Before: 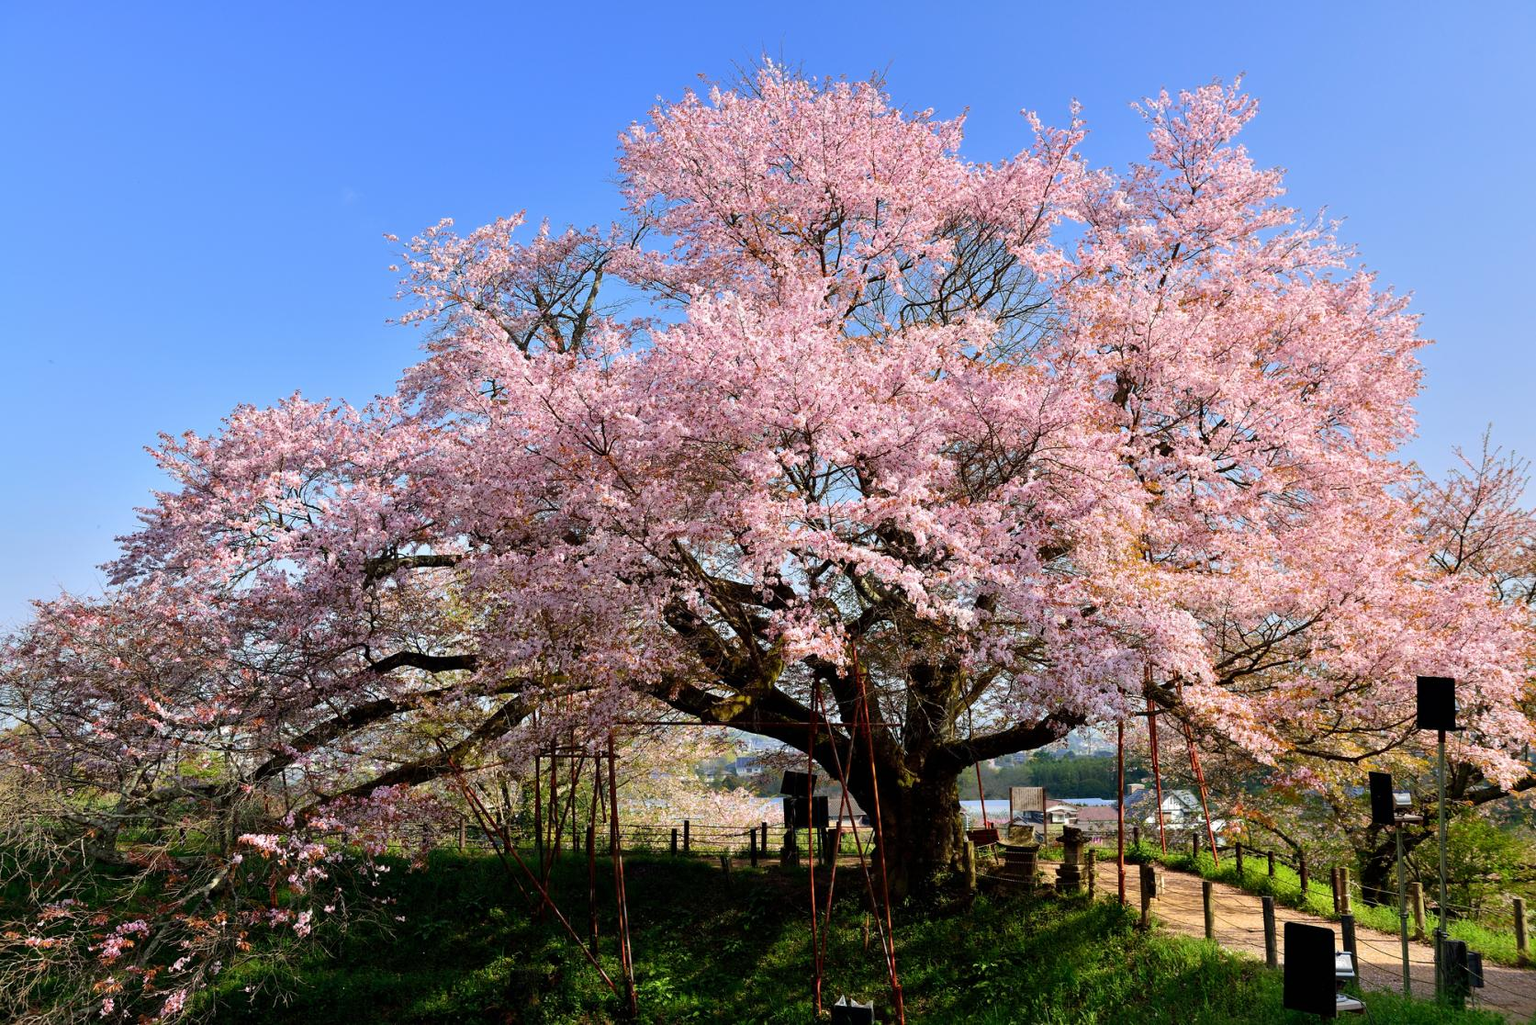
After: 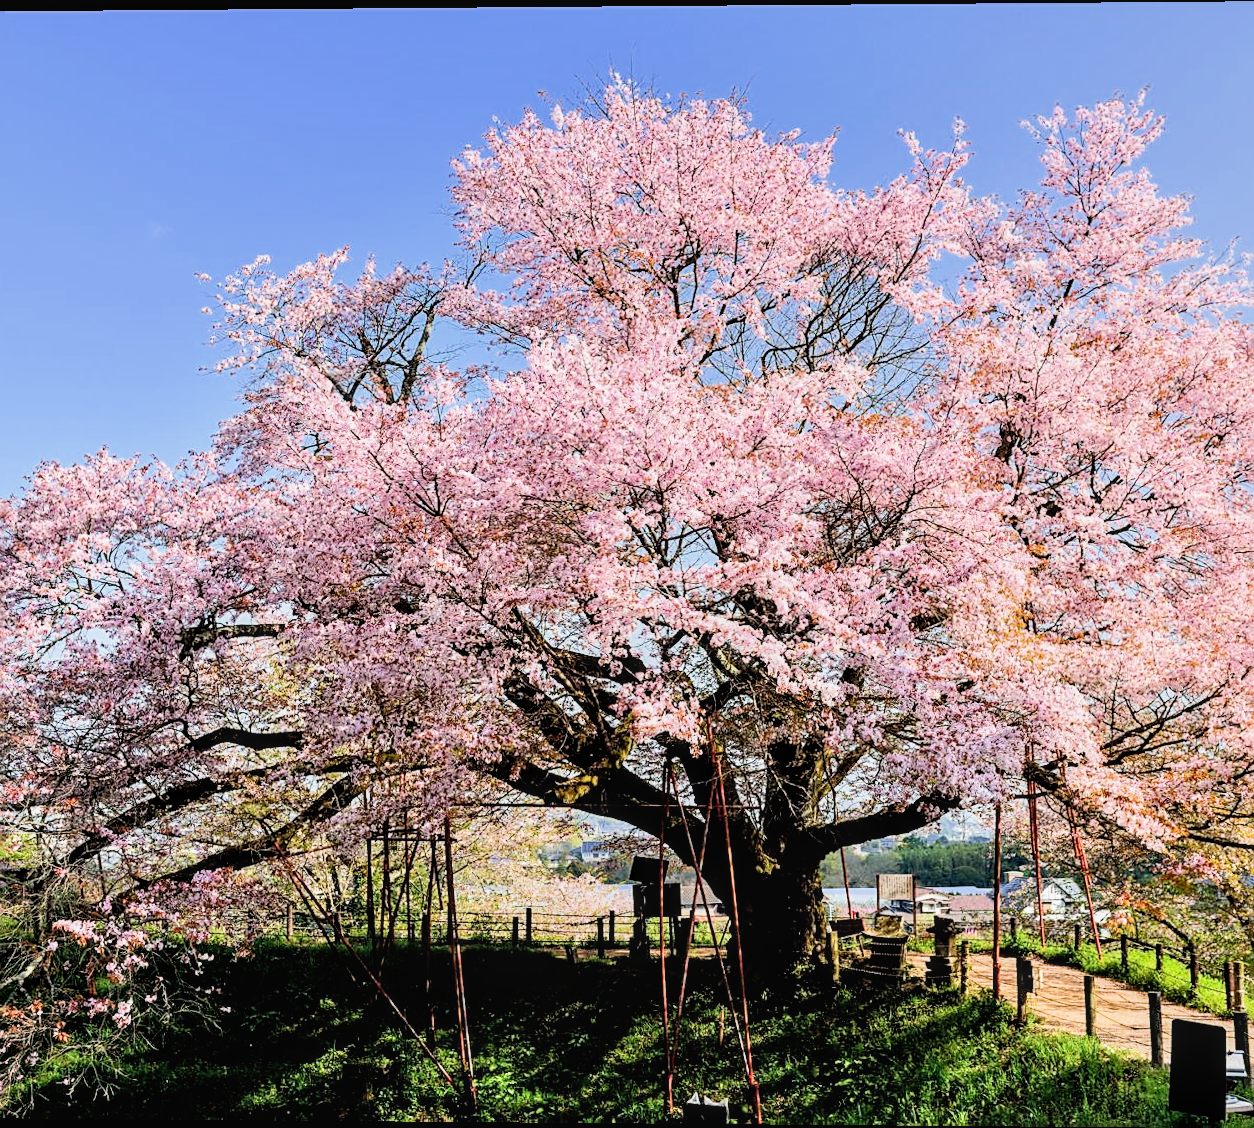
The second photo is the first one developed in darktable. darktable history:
exposure: exposure 0.564 EV, compensate highlight preservation false
local contrast: on, module defaults
tone equalizer: -8 EV 1 EV, -7 EV 1 EV, -6 EV 1 EV, -5 EV 1 EV, -4 EV 1 EV, -3 EV 0.75 EV, -2 EV 0.5 EV, -1 EV 0.25 EV
rotate and perspective: lens shift (vertical) 0.048, lens shift (horizontal) -0.024, automatic cropping off
filmic rgb: black relative exposure -5 EV, hardness 2.88, contrast 1.5
crop: left 13.443%, right 13.31%
sharpen: on, module defaults
